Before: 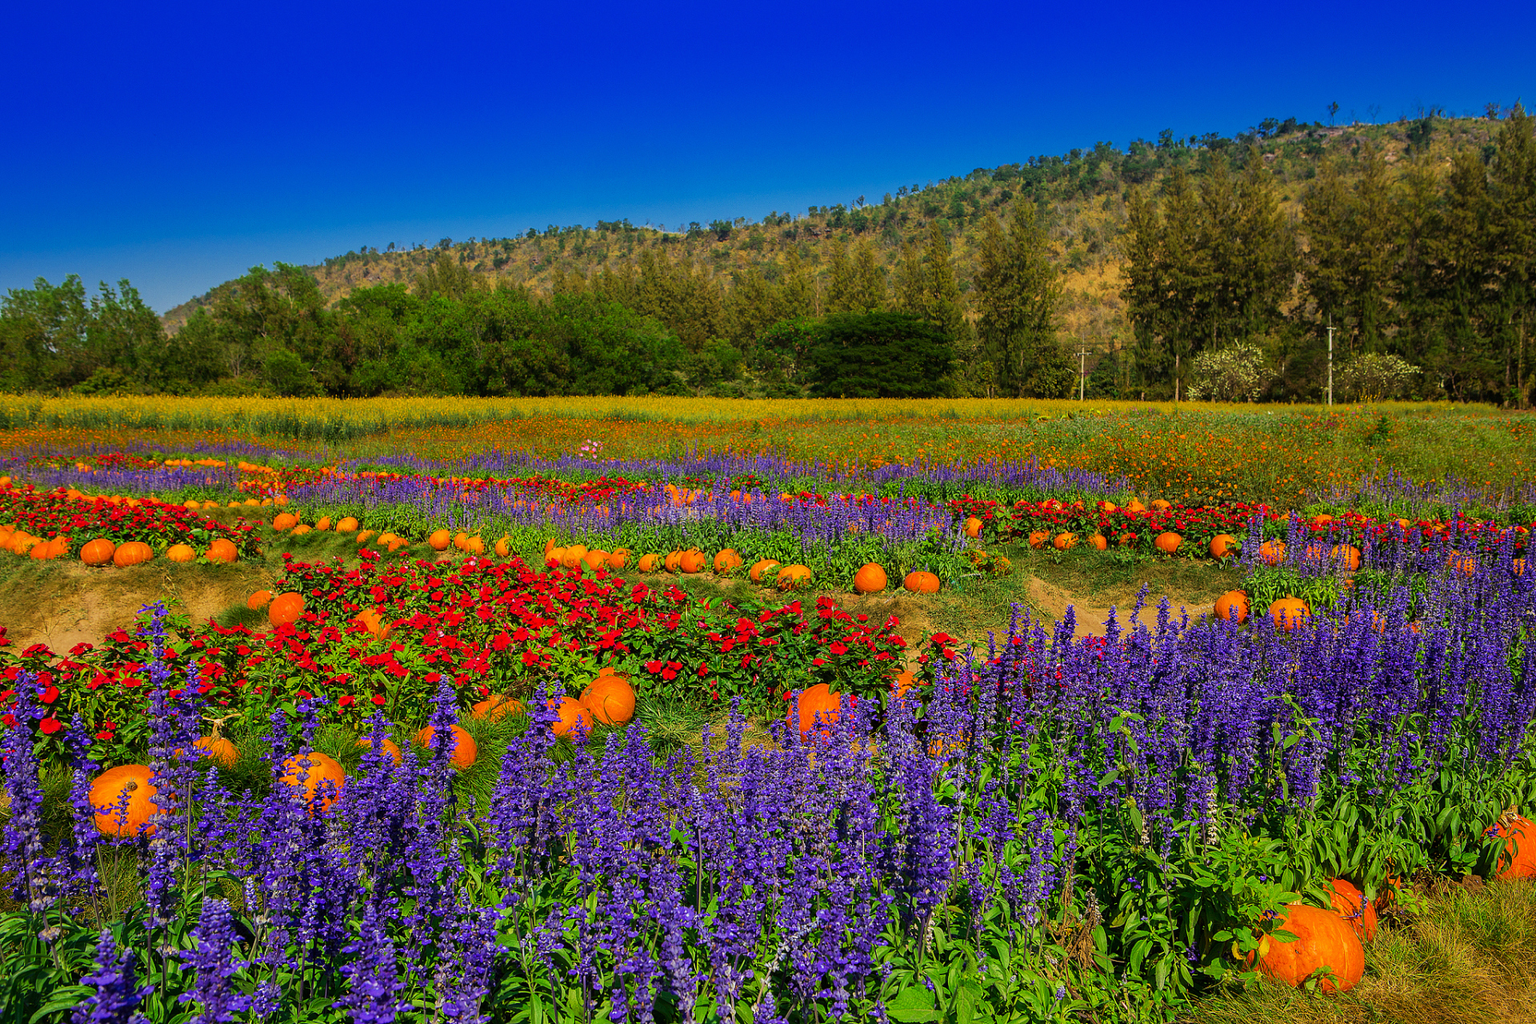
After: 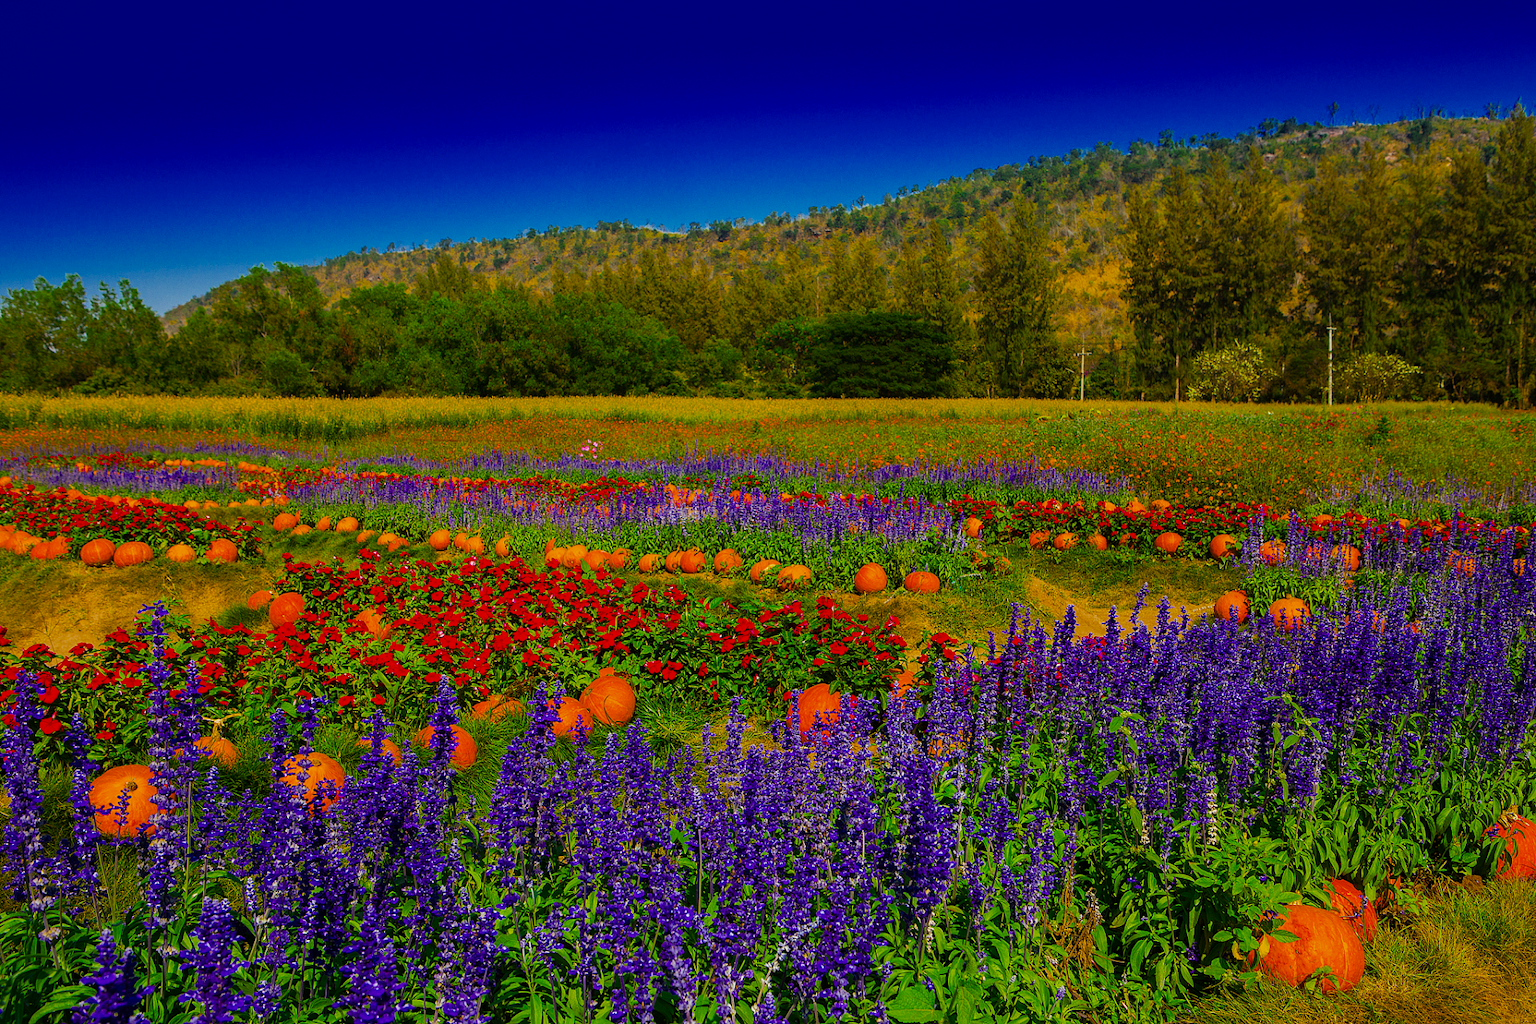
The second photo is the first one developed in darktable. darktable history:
color balance rgb: perceptual saturation grading › global saturation 14.67%, saturation formula JzAzBz (2021)
